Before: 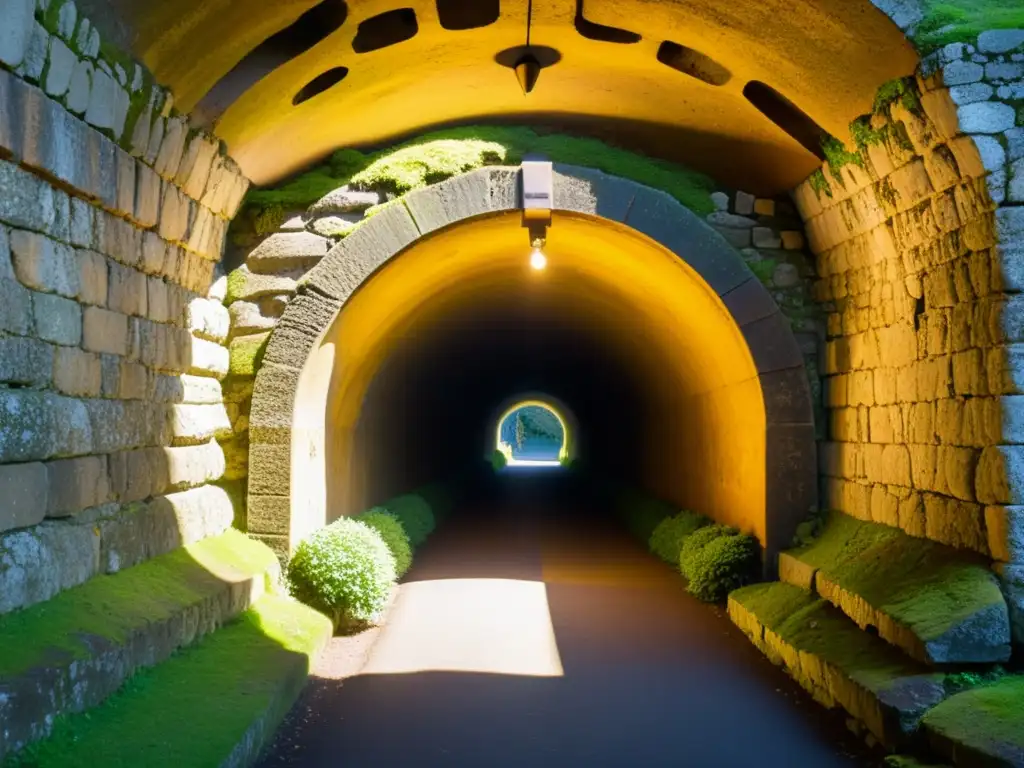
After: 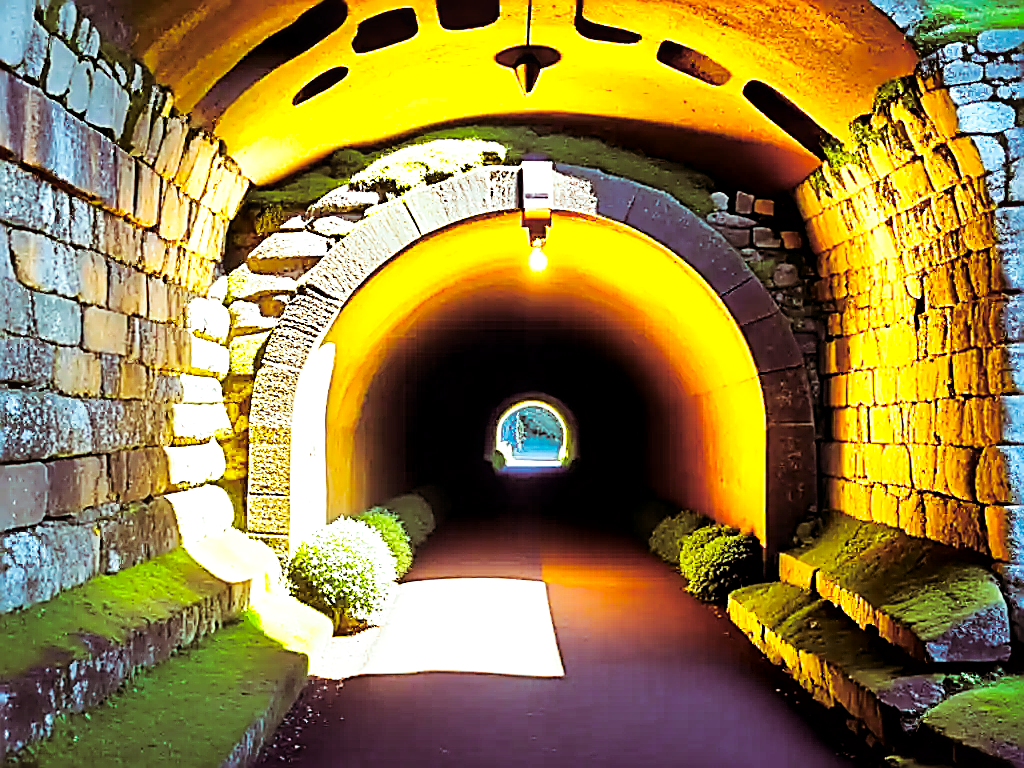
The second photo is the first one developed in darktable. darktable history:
base curve: curves: ch0 [(0, 0.003) (0.001, 0.002) (0.006, 0.004) (0.02, 0.022) (0.048, 0.086) (0.094, 0.234) (0.162, 0.431) (0.258, 0.629) (0.385, 0.8) (0.548, 0.918) (0.751, 0.988) (1, 1)], preserve colors none
color zones: curves: ch0 [(0.224, 0.526) (0.75, 0.5)]; ch1 [(0.055, 0.526) (0.224, 0.761) (0.377, 0.526) (0.75, 0.5)]
local contrast: mode bilateral grid, contrast 20, coarseness 50, detail 159%, midtone range 0.2
haze removal: compatibility mode true, adaptive false
sharpen: amount 2
split-toning: highlights › hue 180°
